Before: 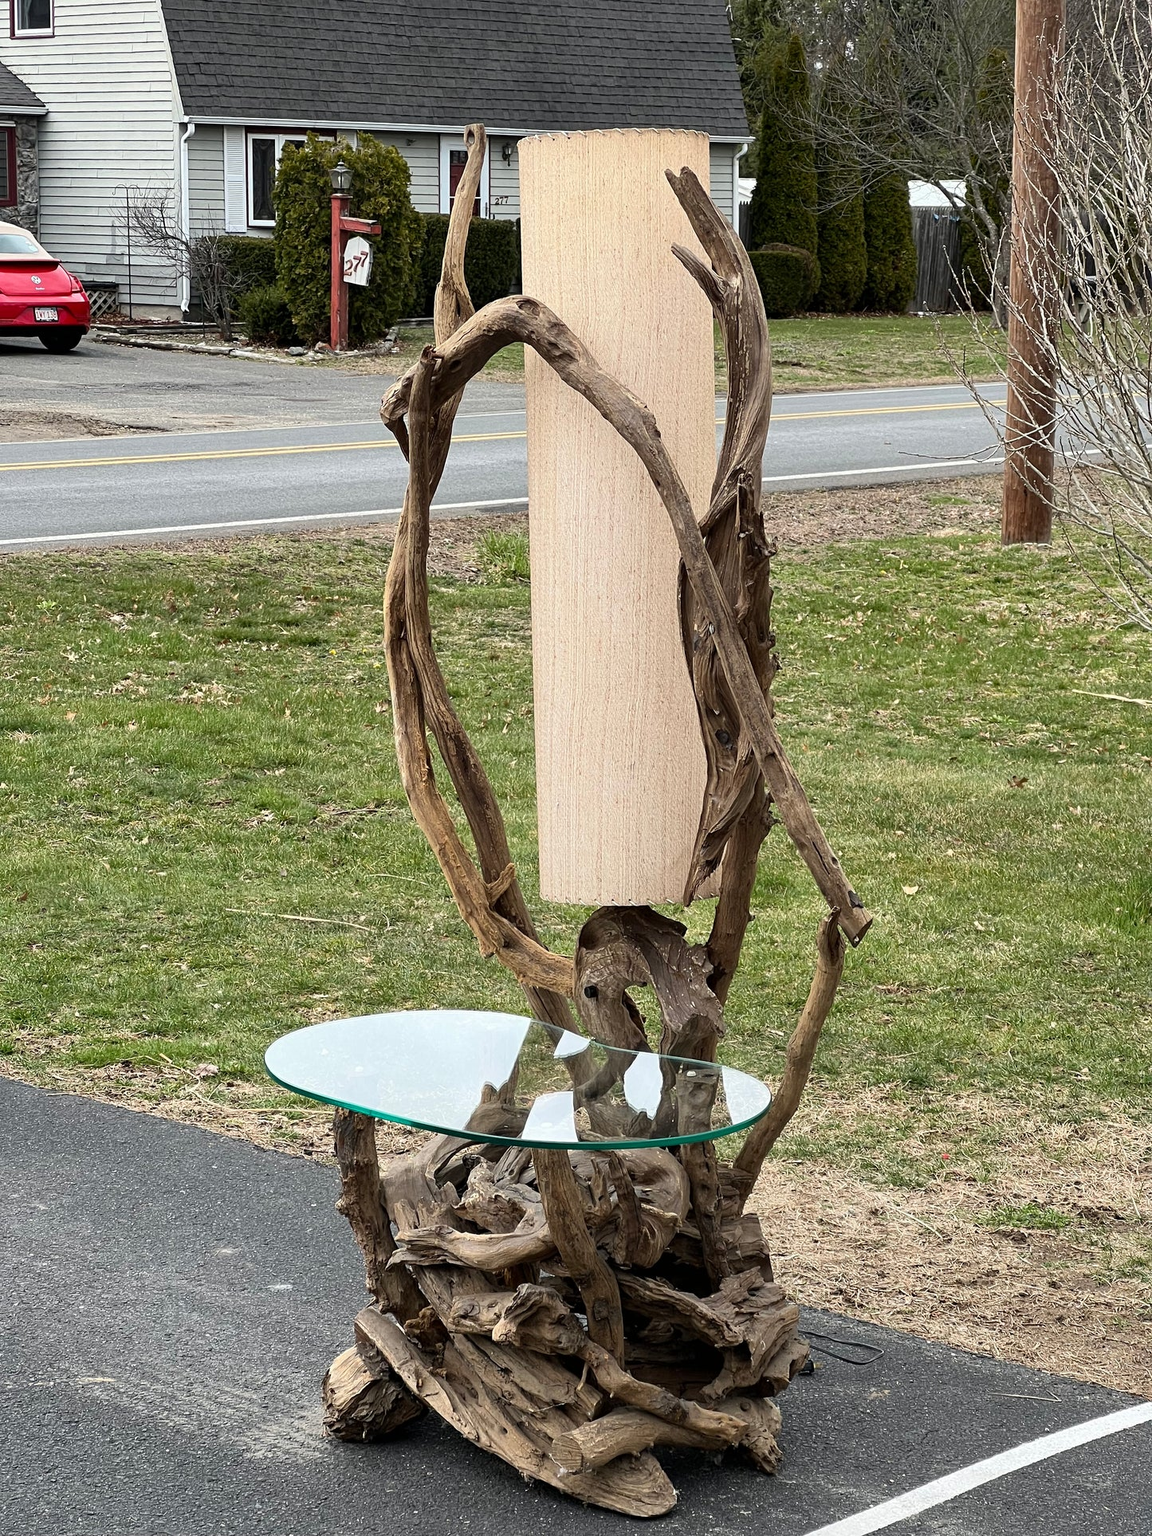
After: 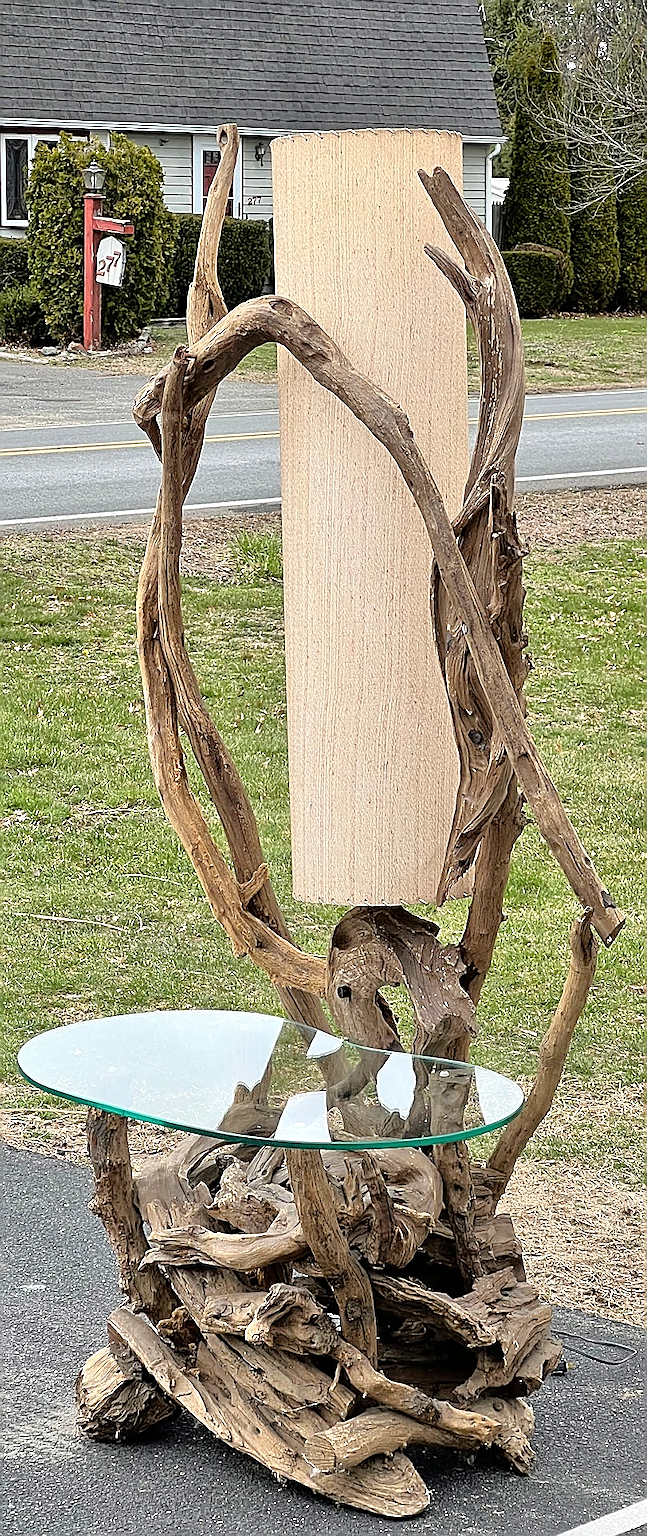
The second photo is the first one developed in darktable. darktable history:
tone equalizer: -7 EV 0.15 EV, -6 EV 0.6 EV, -5 EV 1.15 EV, -4 EV 1.33 EV, -3 EV 1.15 EV, -2 EV 0.6 EV, -1 EV 0.15 EV, mask exposure compensation -0.5 EV
crop: left 21.496%, right 22.254%
sharpen: radius 1.4, amount 1.25, threshold 0.7
